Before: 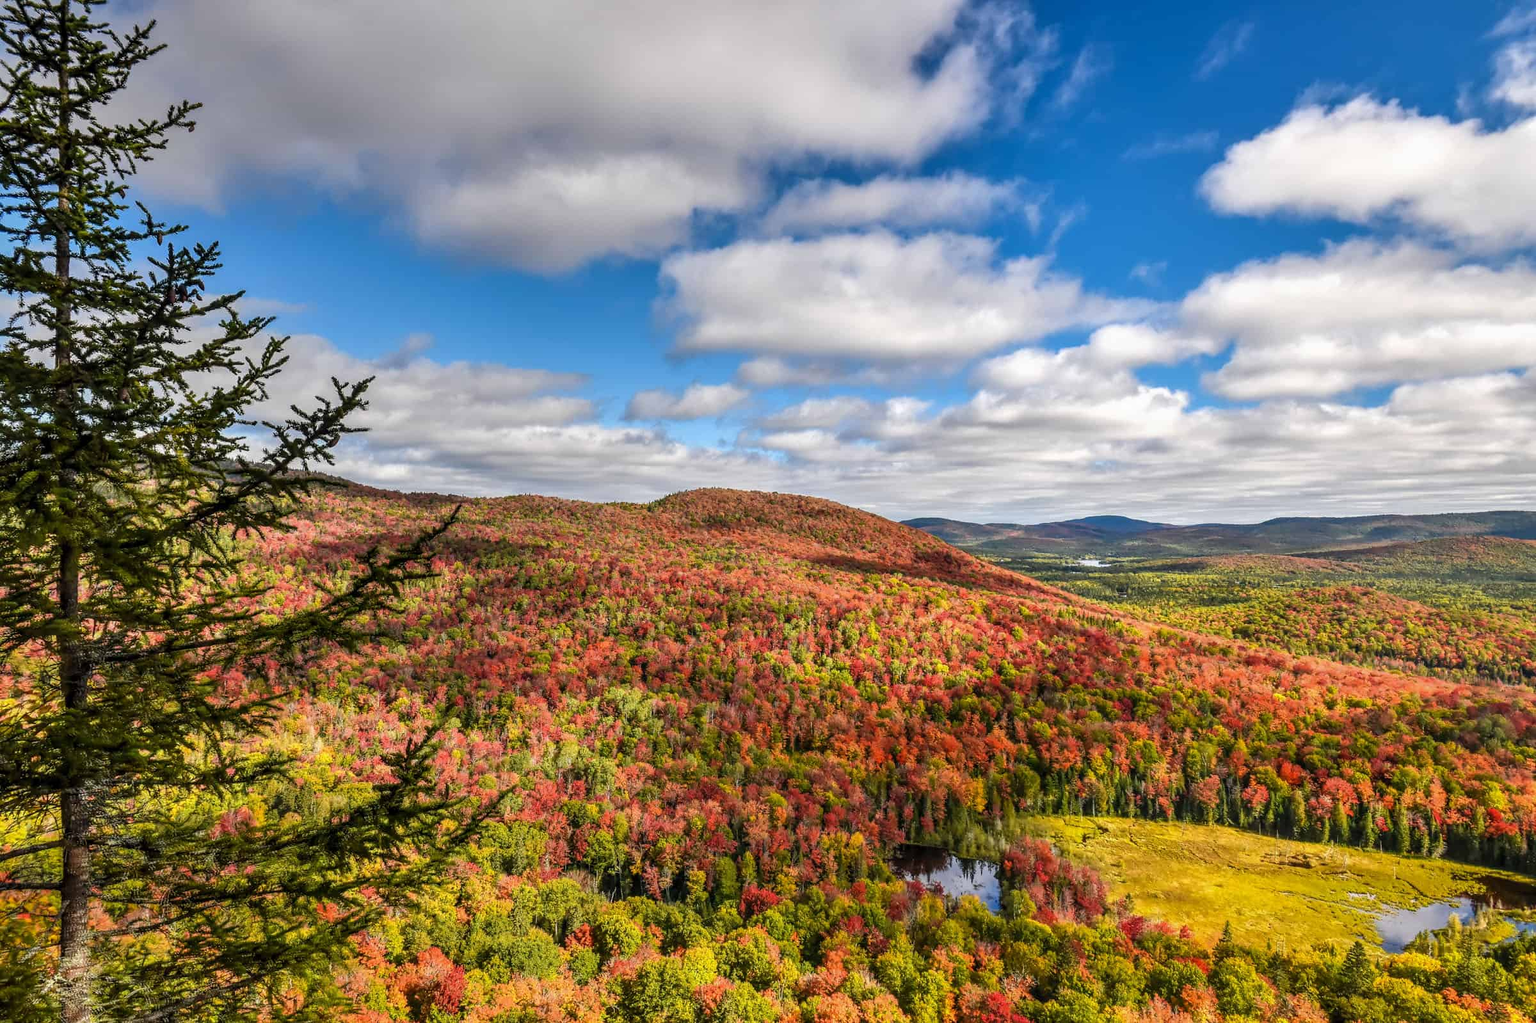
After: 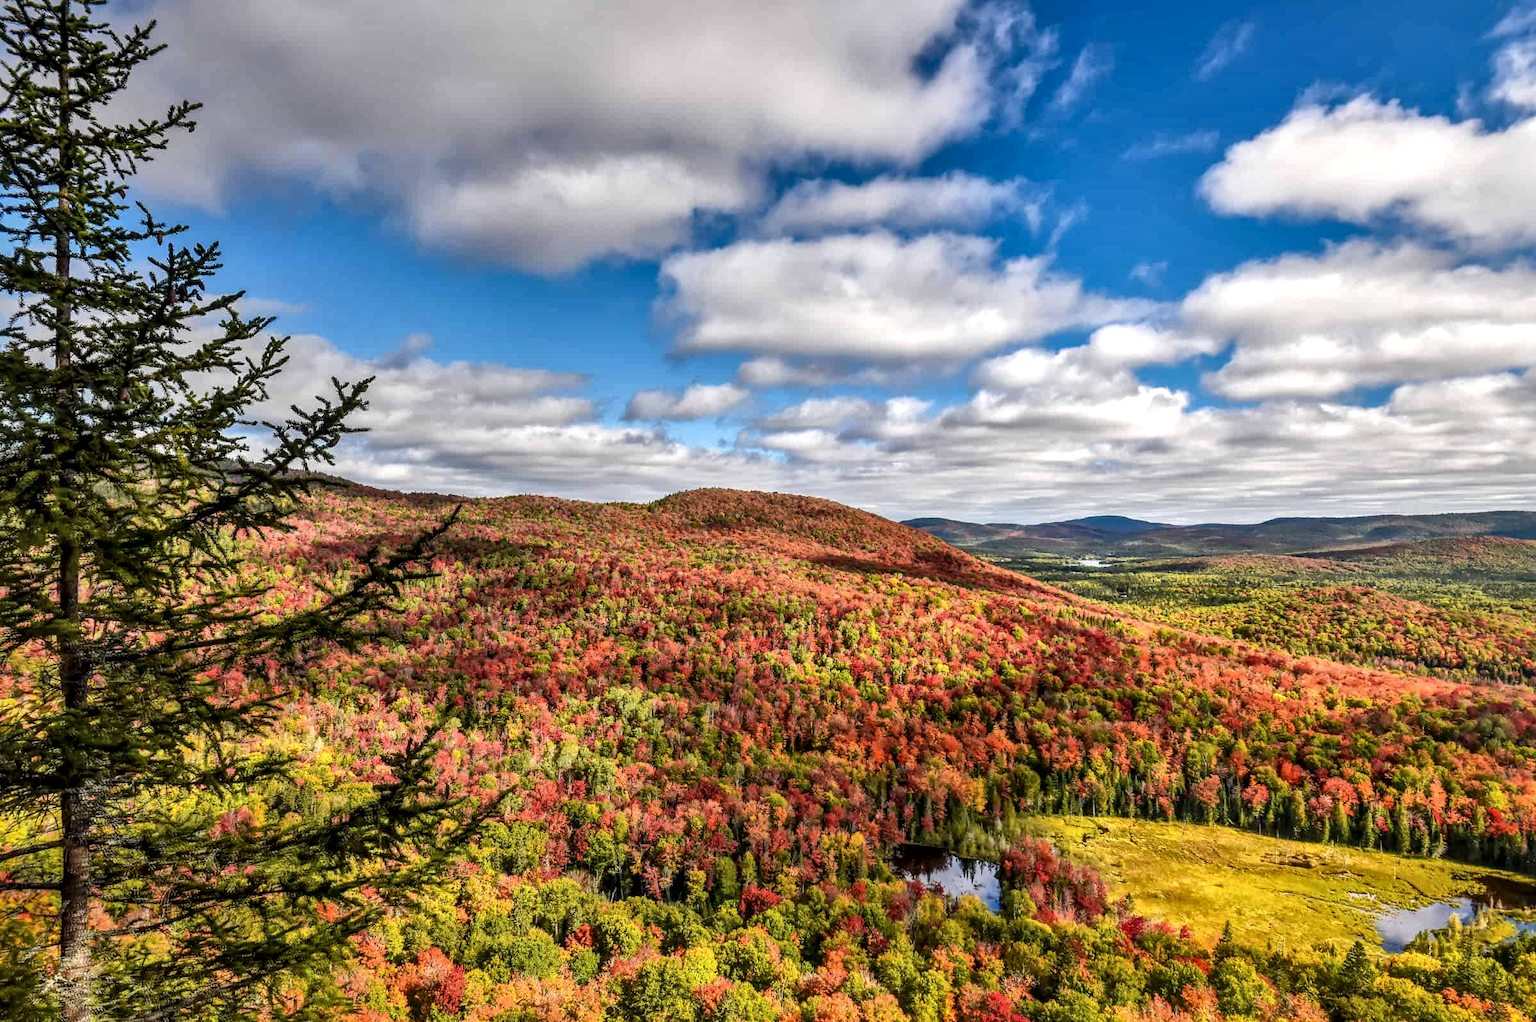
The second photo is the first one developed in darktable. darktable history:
local contrast: mode bilateral grid, contrast 20, coarseness 49, detail 162%, midtone range 0.2
